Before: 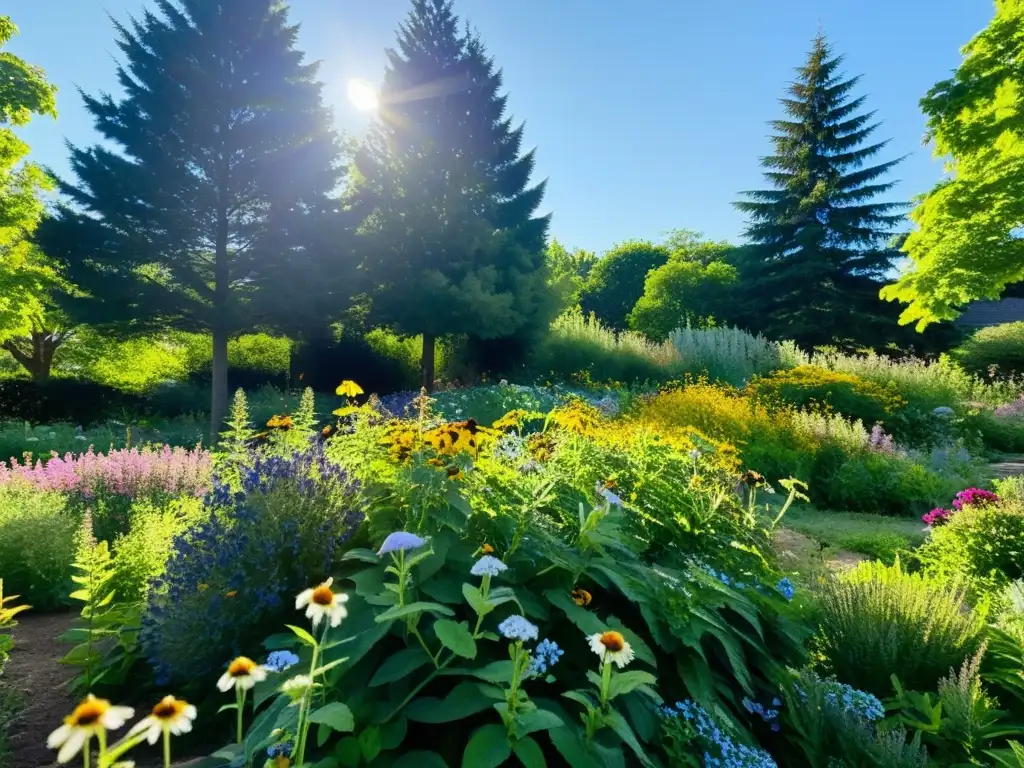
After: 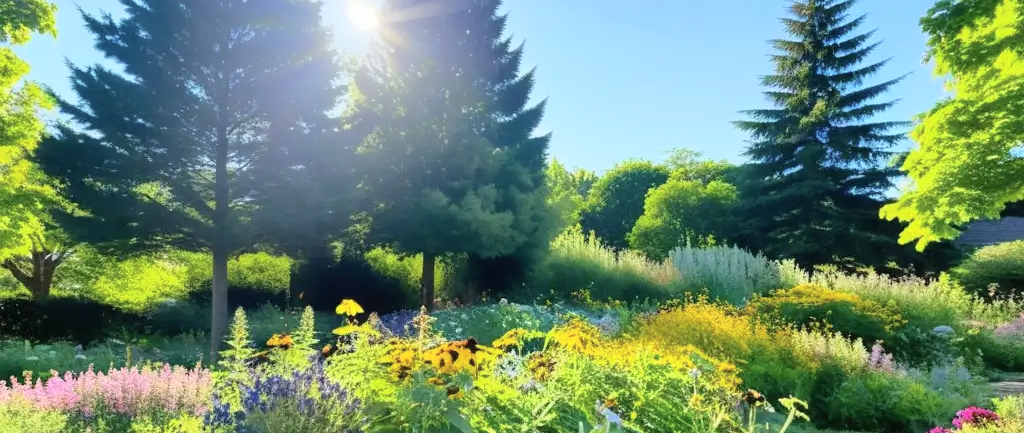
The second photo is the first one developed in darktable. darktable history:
crop and rotate: top 10.553%, bottom 33.031%
tone curve: curves: ch0 [(0, 0) (0.003, 0.004) (0.011, 0.015) (0.025, 0.033) (0.044, 0.058) (0.069, 0.091) (0.1, 0.131) (0.136, 0.178) (0.177, 0.232) (0.224, 0.294) (0.277, 0.362) (0.335, 0.434) (0.399, 0.512) (0.468, 0.582) (0.543, 0.646) (0.623, 0.713) (0.709, 0.783) (0.801, 0.876) (0.898, 0.938) (1, 1)], color space Lab, independent channels, preserve colors none
